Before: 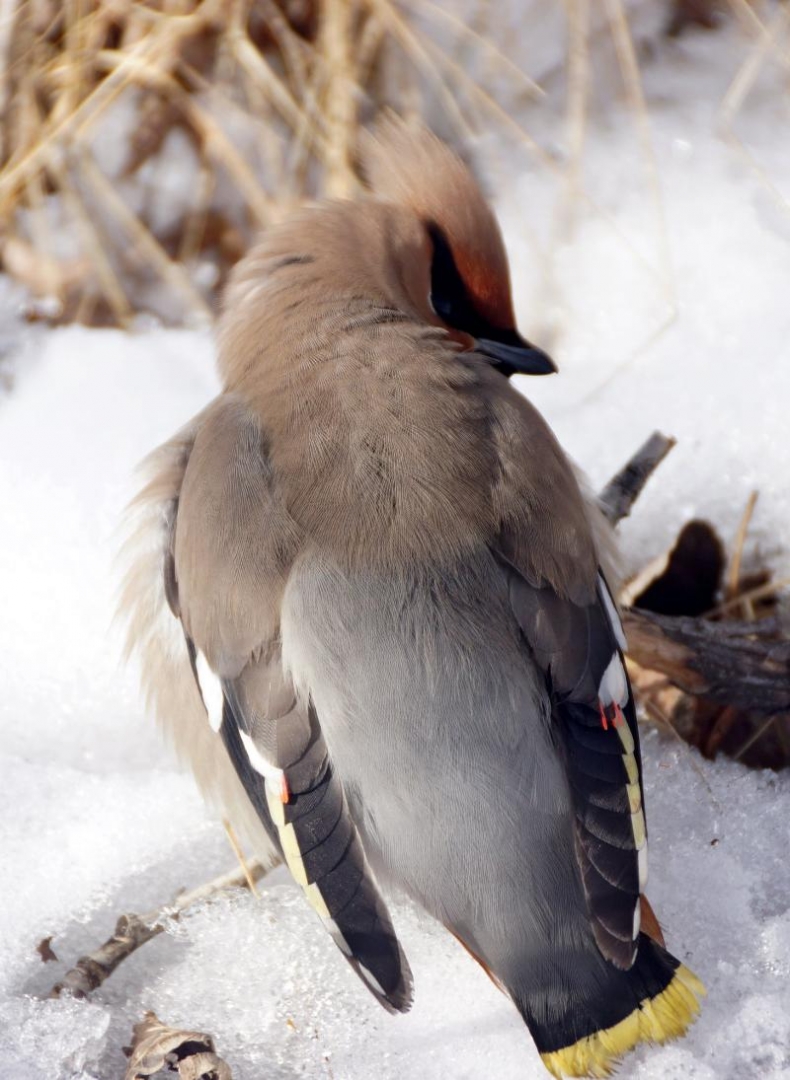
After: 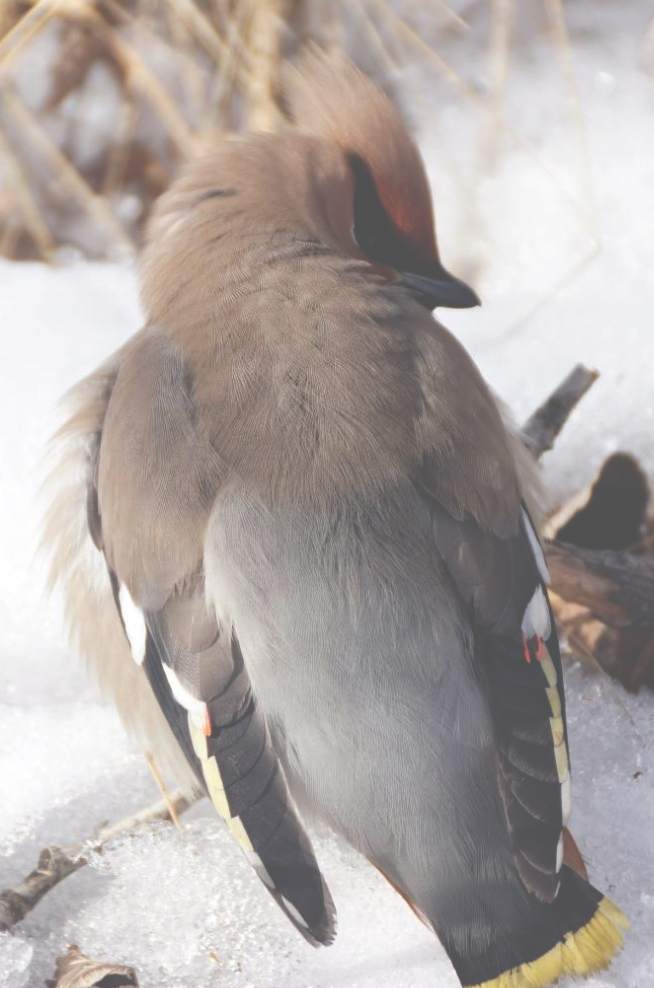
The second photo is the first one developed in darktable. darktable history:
exposure: black level correction -0.087, compensate highlight preservation false
crop: left 9.813%, top 6.227%, right 7.336%, bottom 2.204%
